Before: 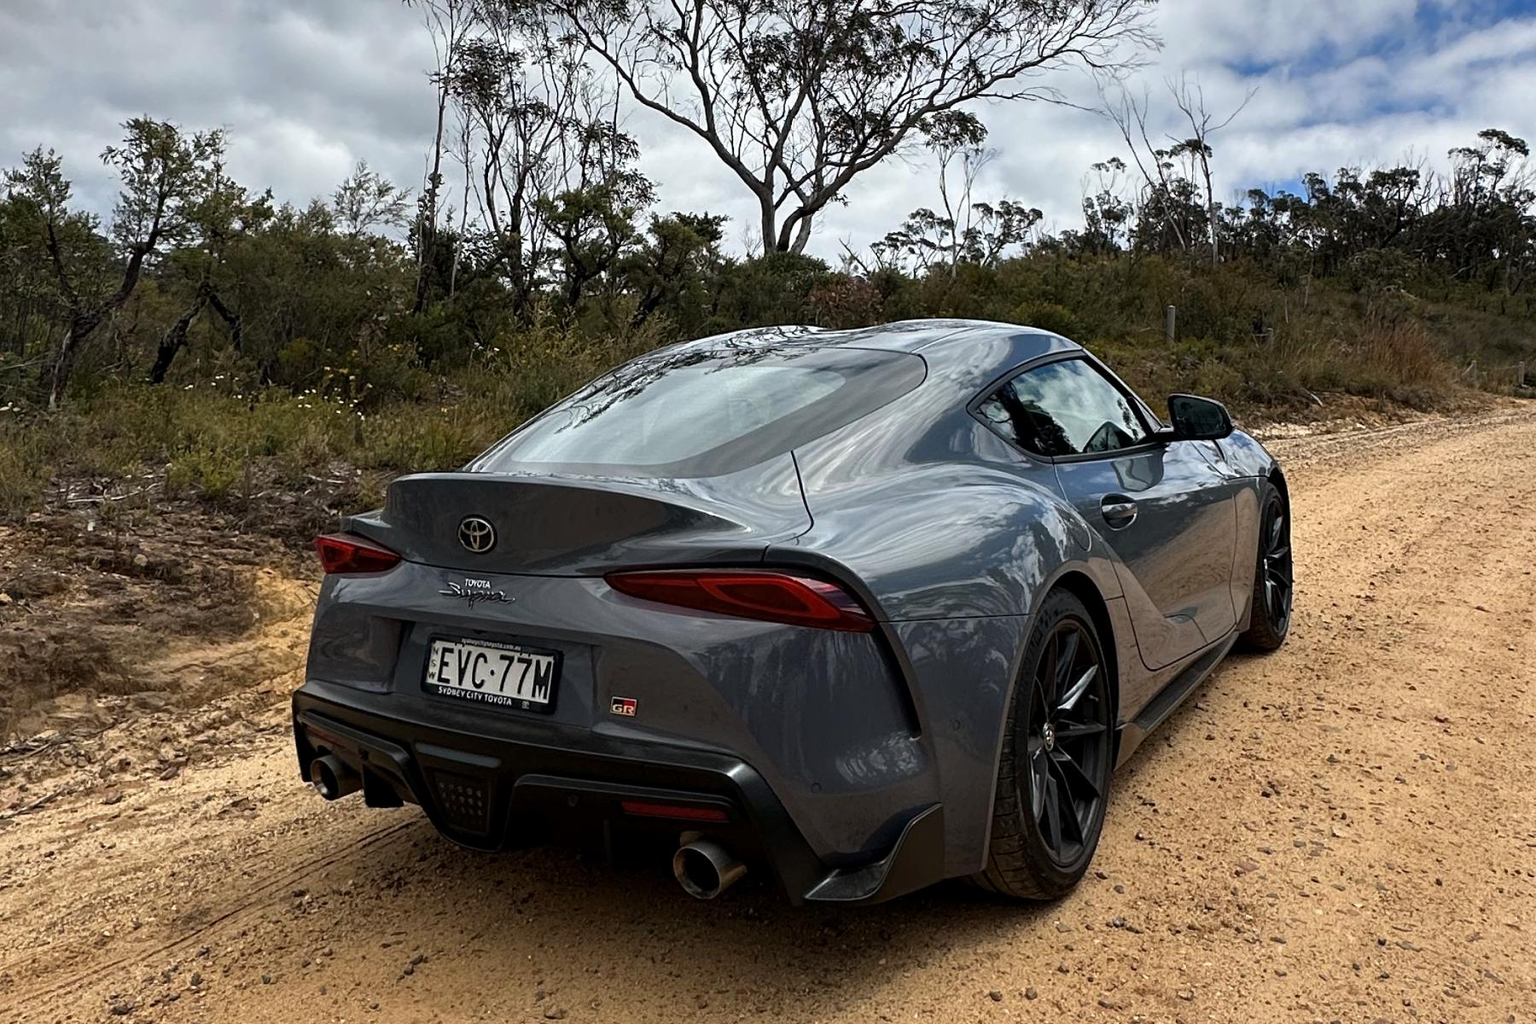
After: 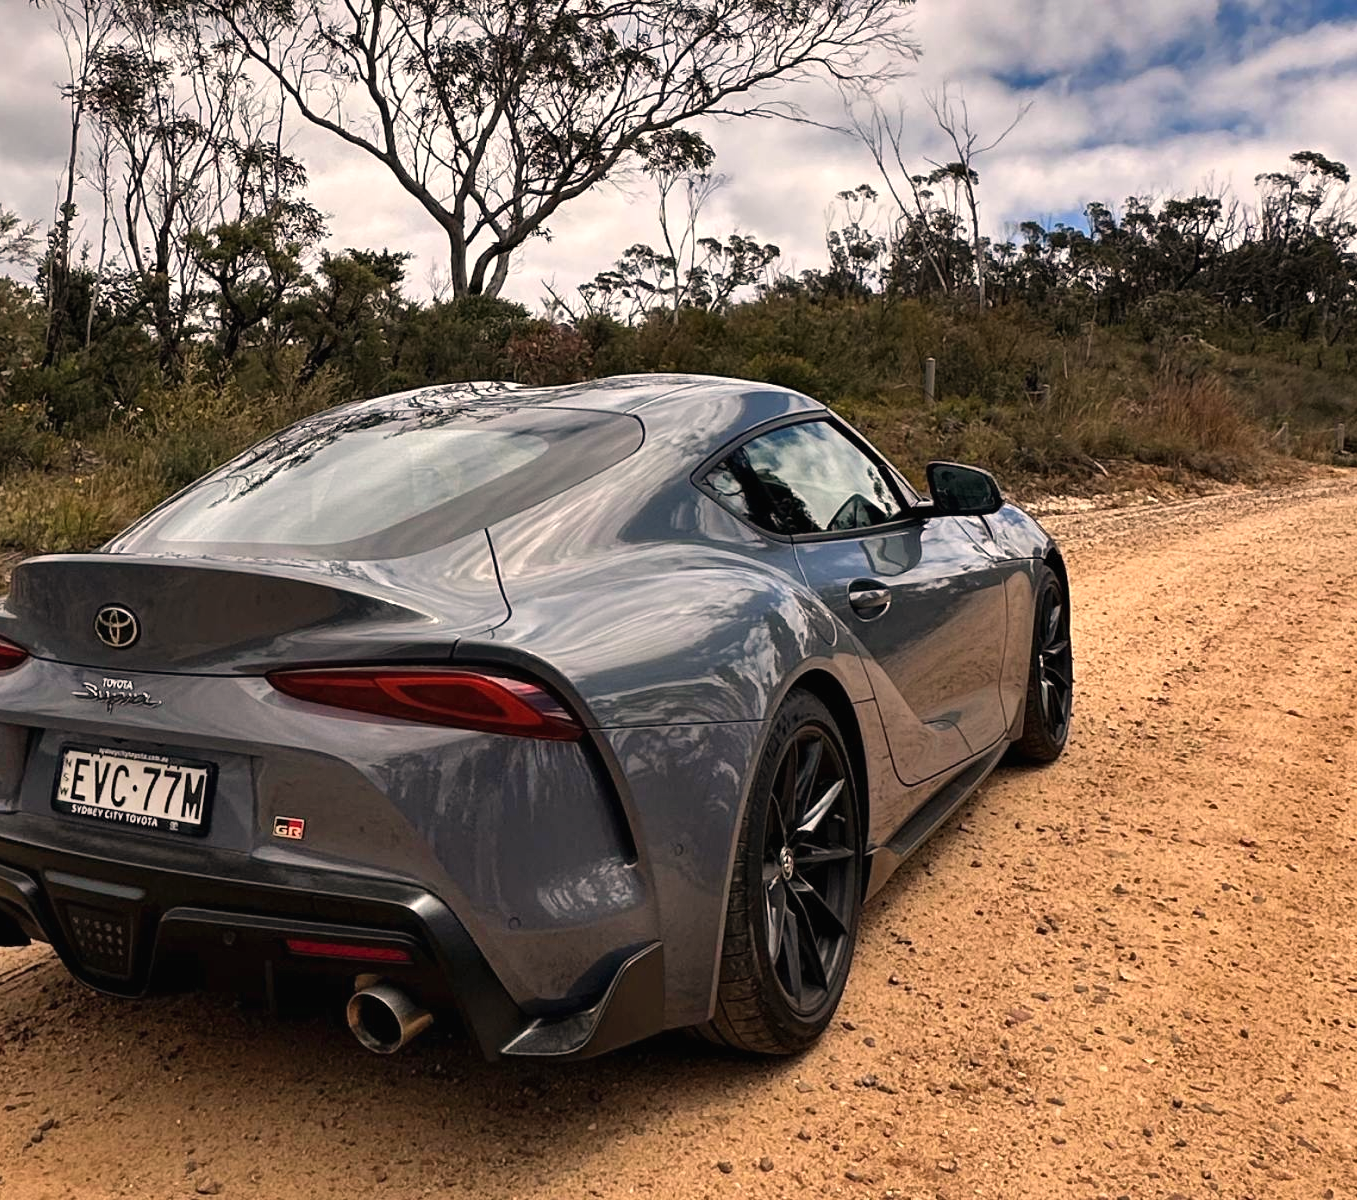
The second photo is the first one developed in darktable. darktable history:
shadows and highlights: soften with gaussian
crop and rotate: left 24.6%
white balance: red 1.127, blue 0.943
exposure: black level correction -0.001, exposure 0.08 EV, compensate highlight preservation false
